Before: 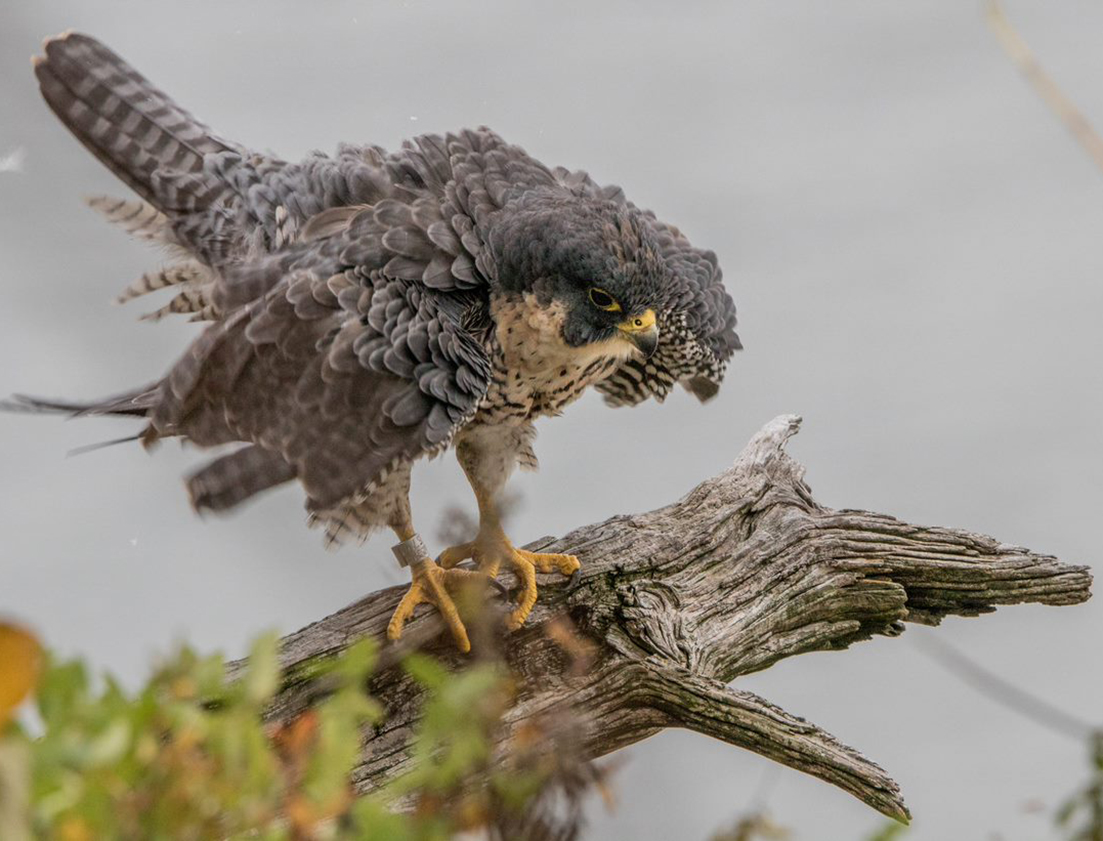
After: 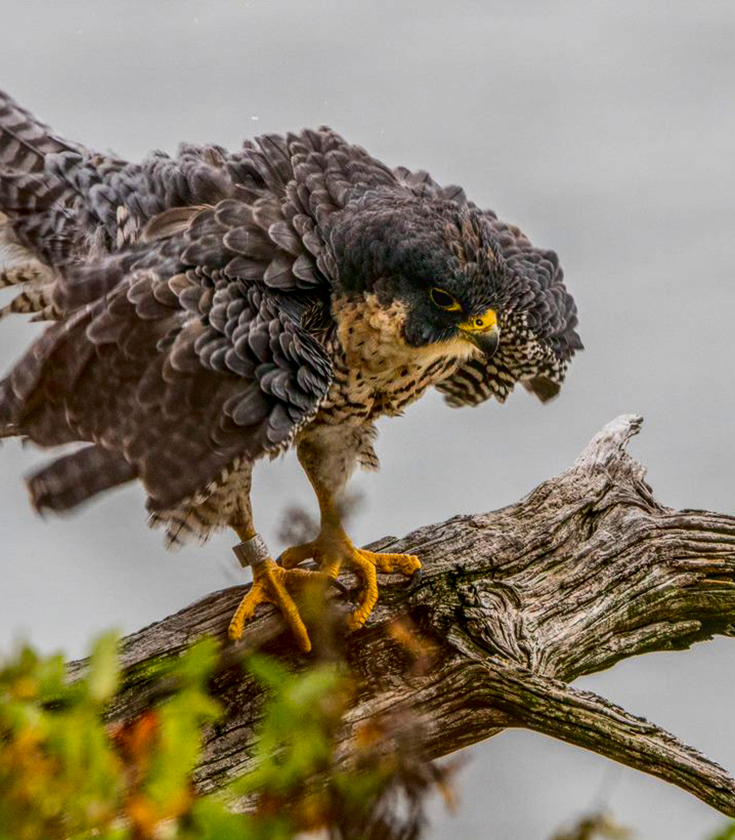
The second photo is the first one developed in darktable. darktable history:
contrast brightness saturation: contrast 0.21, brightness -0.11, saturation 0.21
color balance rgb: perceptual saturation grading › global saturation 30%
local contrast: highlights 0%, shadows 0%, detail 133%
vibrance: on, module defaults
crop and rotate: left 14.436%, right 18.898%
